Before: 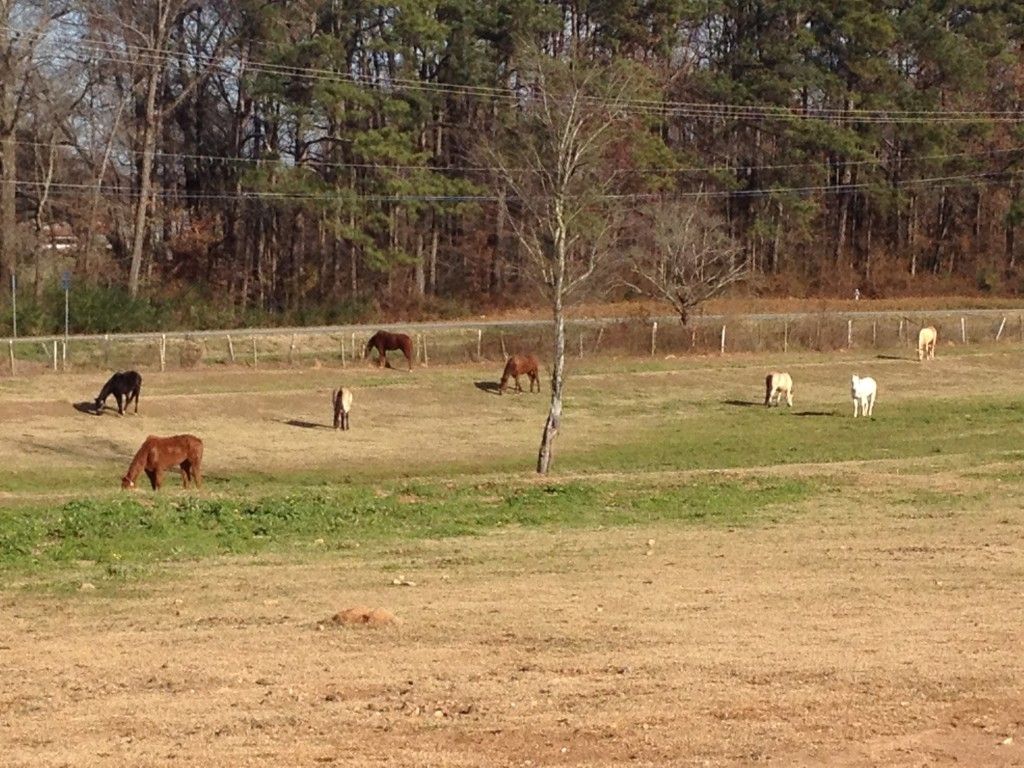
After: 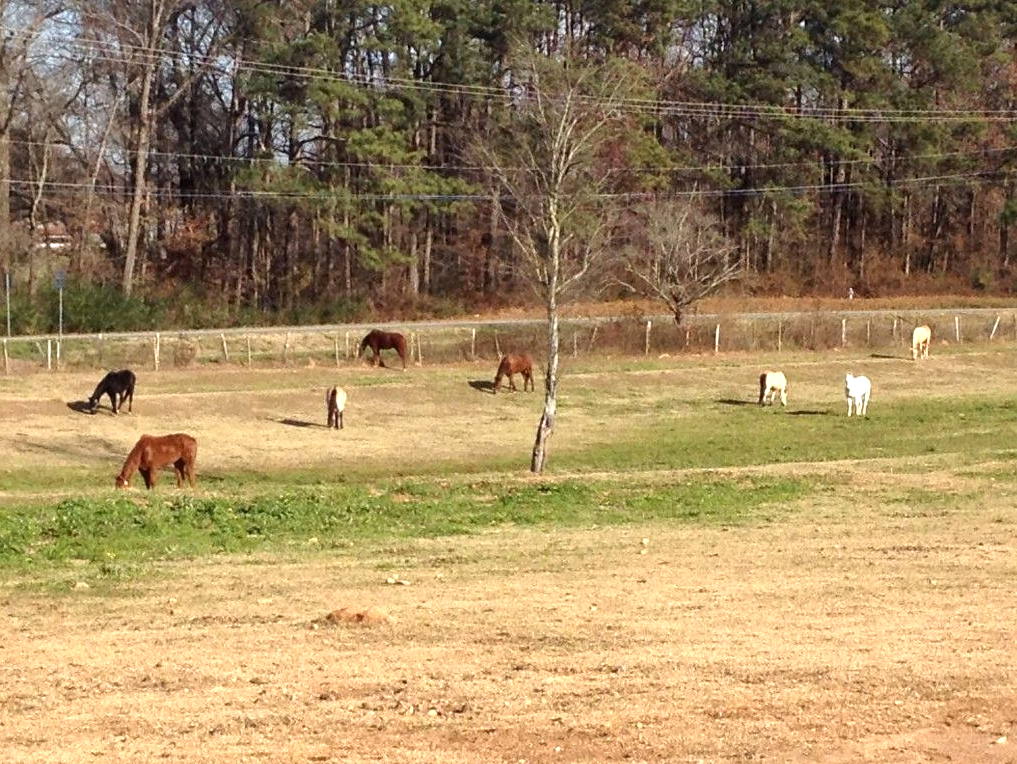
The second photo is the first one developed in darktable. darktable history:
crop and rotate: left 0.614%, top 0.179%, bottom 0.309%
local contrast: mode bilateral grid, contrast 20, coarseness 50, detail 120%, midtone range 0.2
levels: levels [0, 0.43, 0.859]
white balance: red 0.986, blue 1.01
